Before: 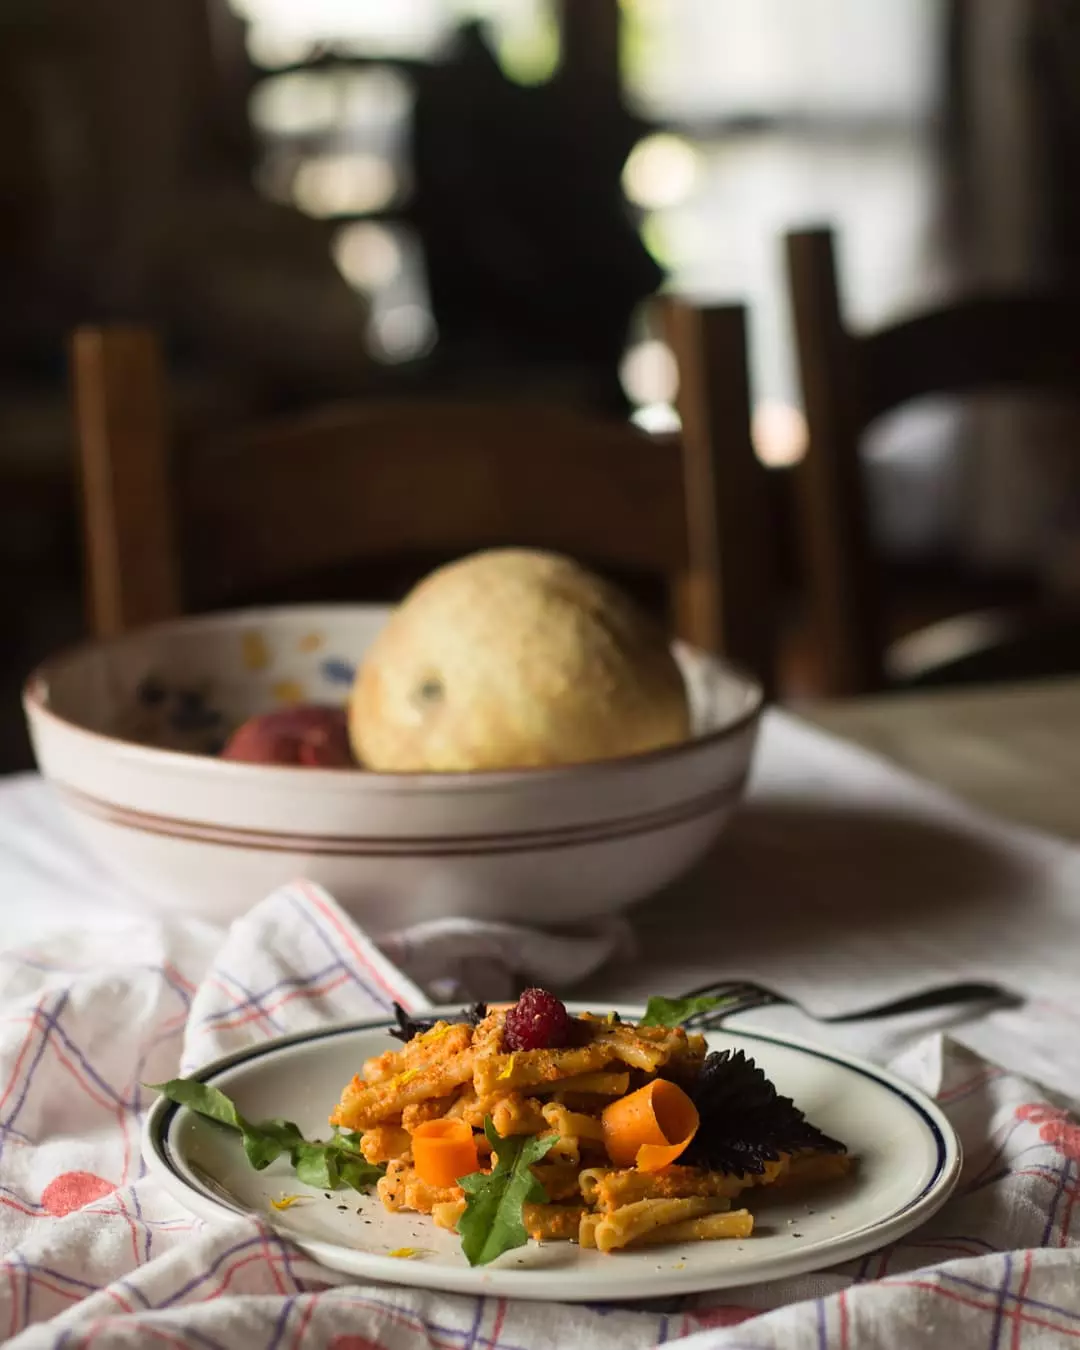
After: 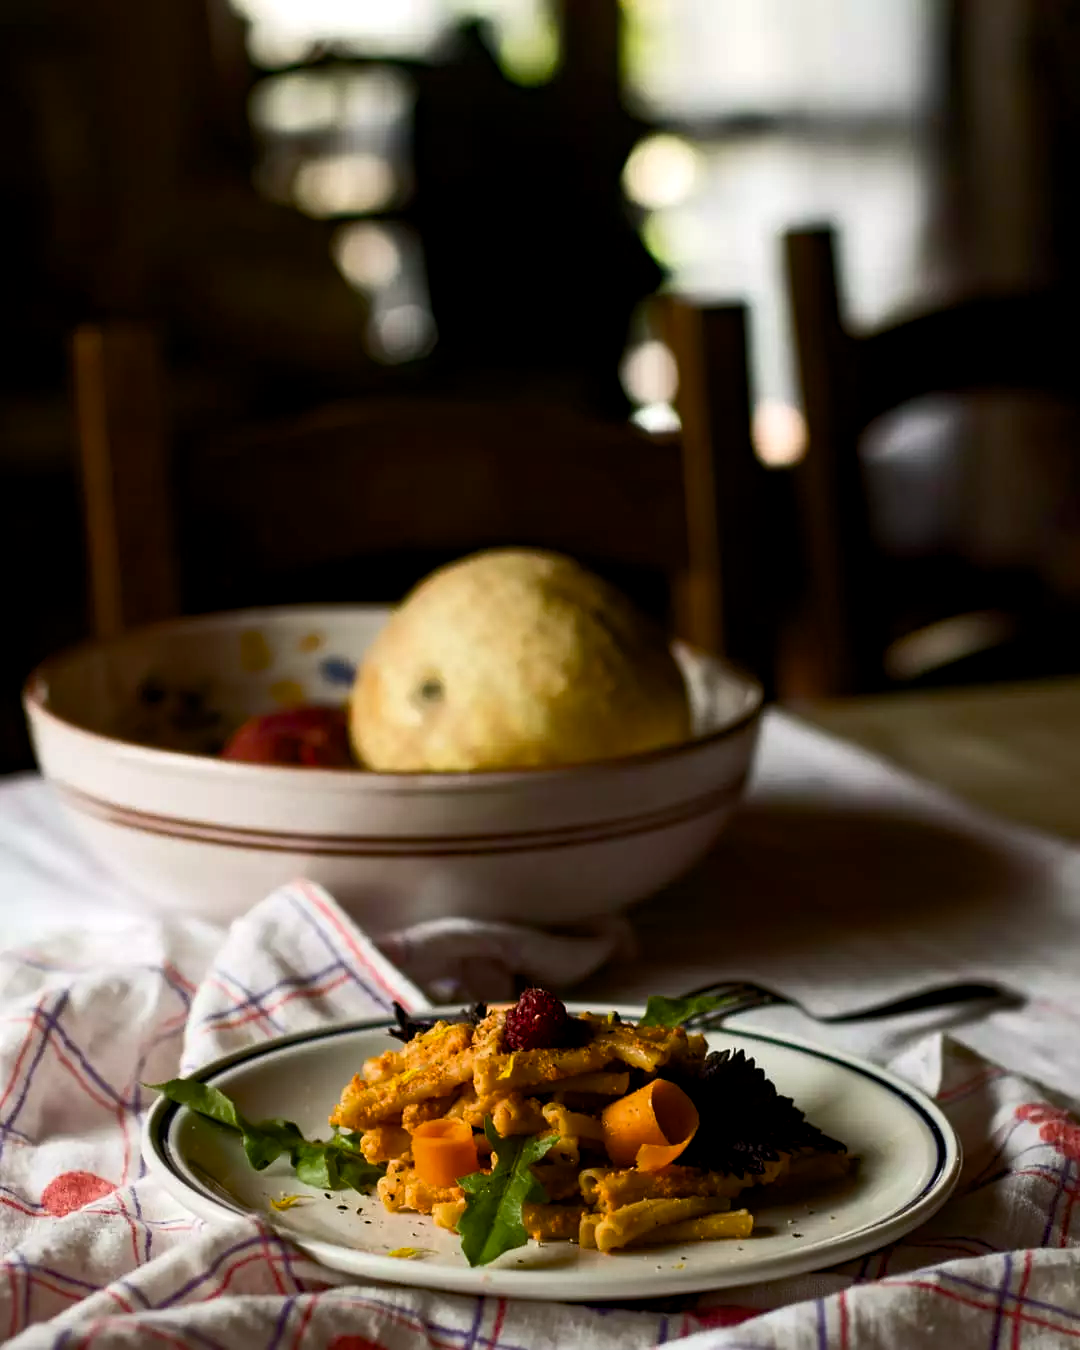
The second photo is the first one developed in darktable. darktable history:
color balance rgb: global offset › luminance -0.405%, perceptual saturation grading › global saturation 20%, perceptual saturation grading › highlights -24.926%, perceptual saturation grading › shadows 49.923%, perceptual brilliance grading › highlights 3.63%, perceptual brilliance grading › mid-tones -18.648%, perceptual brilliance grading › shadows -42.064%, global vibrance 20%
haze removal: compatibility mode true, adaptive false
